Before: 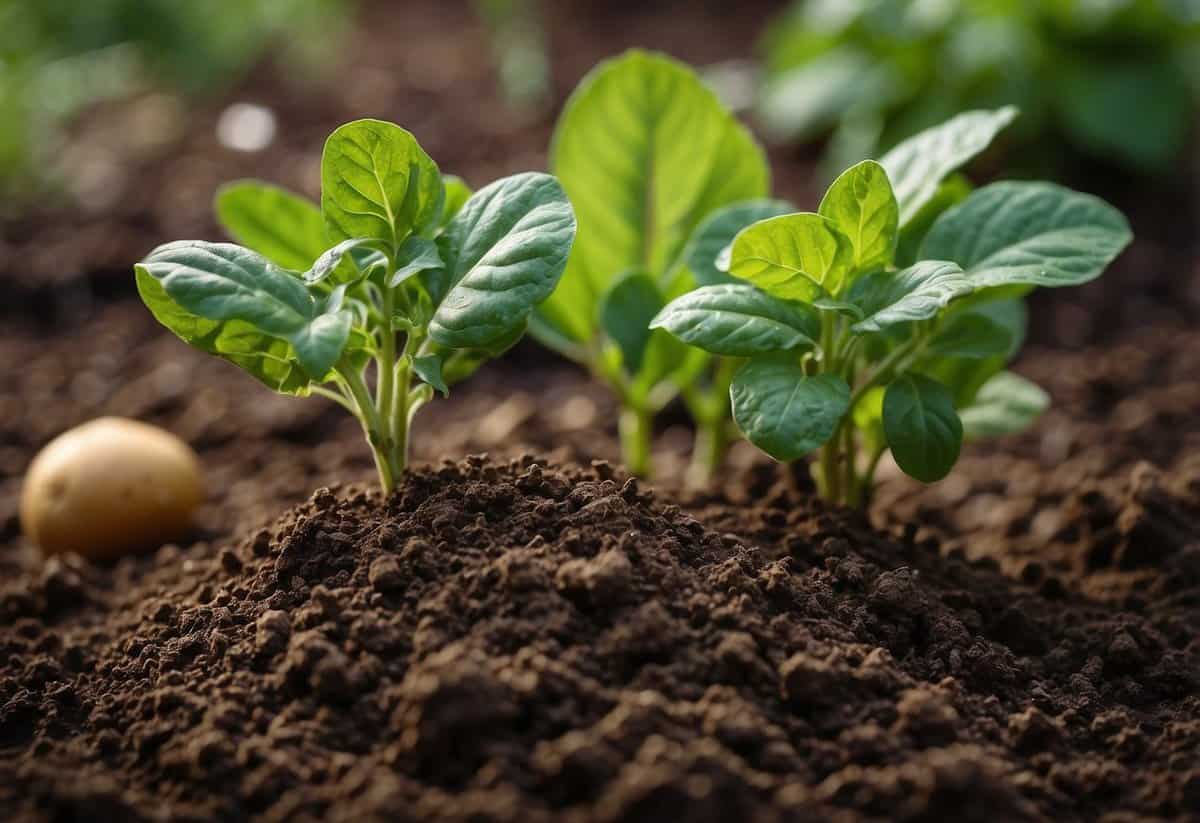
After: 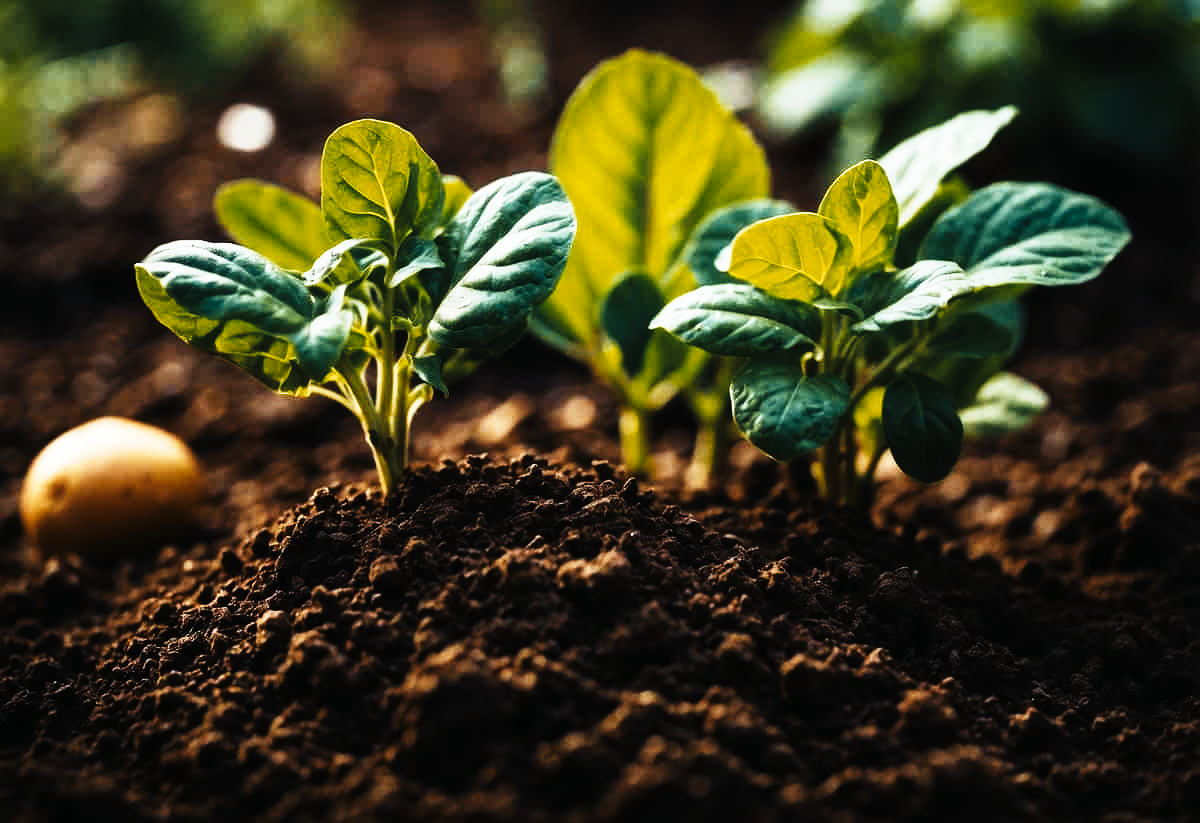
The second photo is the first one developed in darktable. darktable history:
tone curve: curves: ch0 [(0, 0) (0.003, 0.001) (0.011, 0.005) (0.025, 0.009) (0.044, 0.014) (0.069, 0.018) (0.1, 0.025) (0.136, 0.029) (0.177, 0.042) (0.224, 0.064) (0.277, 0.107) (0.335, 0.182) (0.399, 0.3) (0.468, 0.462) (0.543, 0.639) (0.623, 0.802) (0.709, 0.916) (0.801, 0.963) (0.898, 0.988) (1, 1)], preserve colors none
color look up table: target L [89.01, 67.59, 71.71, 59.64, 53.31, 79.69, 66.65, 65.51, 48.5, 45.43, 37.16, 24.43, 200, 71.17, 63.03, 59.89, 50.95, 43.11, 54.65, 40.39, 50.27, 44.08, 42.37, 36.54, 31.83, 16.16, 86.59, 78.48, 63.59, 61.99, 47.74, 49.48, 42.36, 37.75, 37.65, 35.29, 34.58, 26.55, 26.61, 32.35, 14.16, 2.615, 79.58, 52.1, 65.74, 50.32, 47.09, 40.74, 36.19], target a [-1.75, 0.204, 1.307, -12.45, -13.75, -20.56, -1.932, -16.2, -20.44, -13.08, -11.28, -17.39, 0, 7.876, 15.86, 5.568, 20.41, 31.91, 14.18, 27.25, 6.497, 28.93, 12.11, 18.29, 20.51, 3.518, 3.525, 8.84, 18.84, 16.12, 35.55, 30.34, 32.41, 29.23, -2.093, -2.819, -0.547, 27.97, 32.66, 0.182, 6.69, -1.681, -16.19, -12.45, -10.2, -10.64, -7.317, -9.657, -3.668], target b [25.28, 40.58, 32.19, 32.21, -9.564, -4.531, 40.34, 16.48, 19.9, -0.9, -1.308, 5.824, 0, 19.75, 2.245, 33.42, 27.63, -3.653, 6.799, 30.47, 26.19, 4.179, 27.24, 29.63, 38.42, 1.028, -0.101, -16.46, -17.89, -12.94, -22.44, -14.77, -22.18, -13.53, -15.41, -14.01, -16.6, -27.07, -33.33, -15.79, -8.989, -2.577, -19.54, -11.03, -14.08, -10.87, -12.24, -6.314, -13.13], num patches 49
